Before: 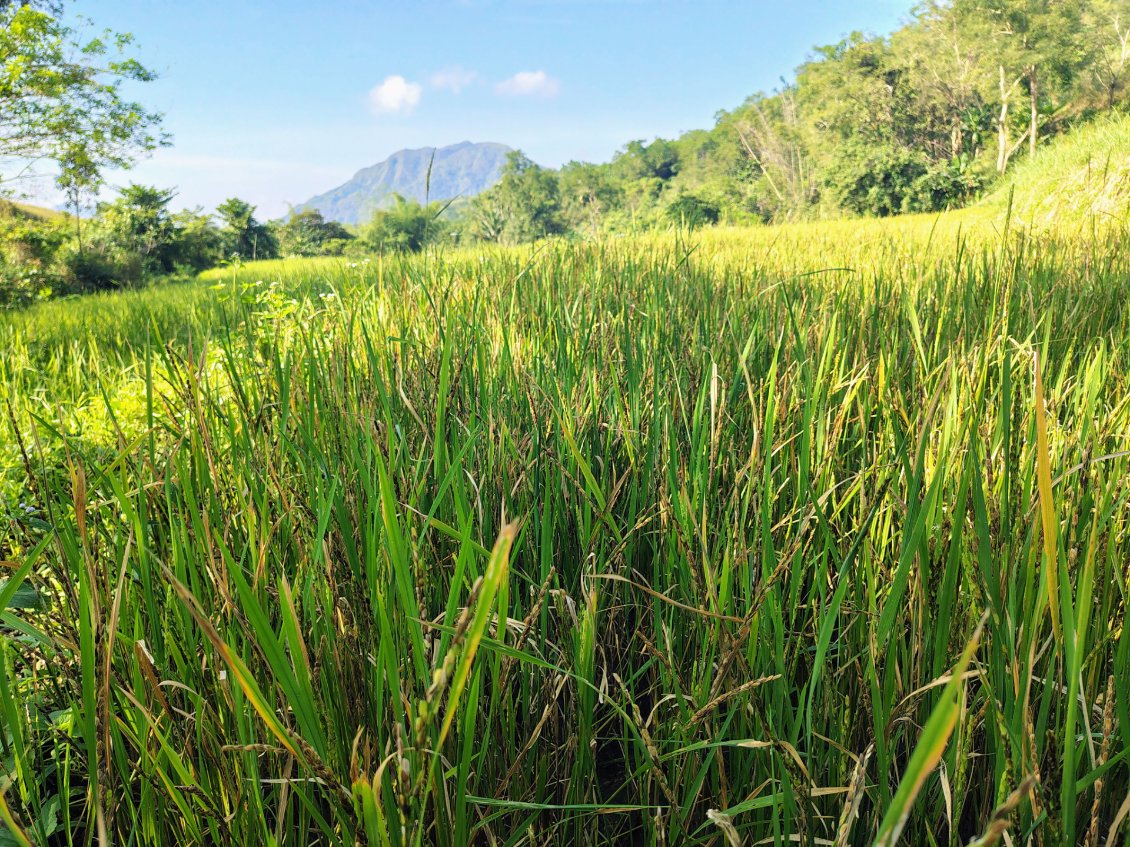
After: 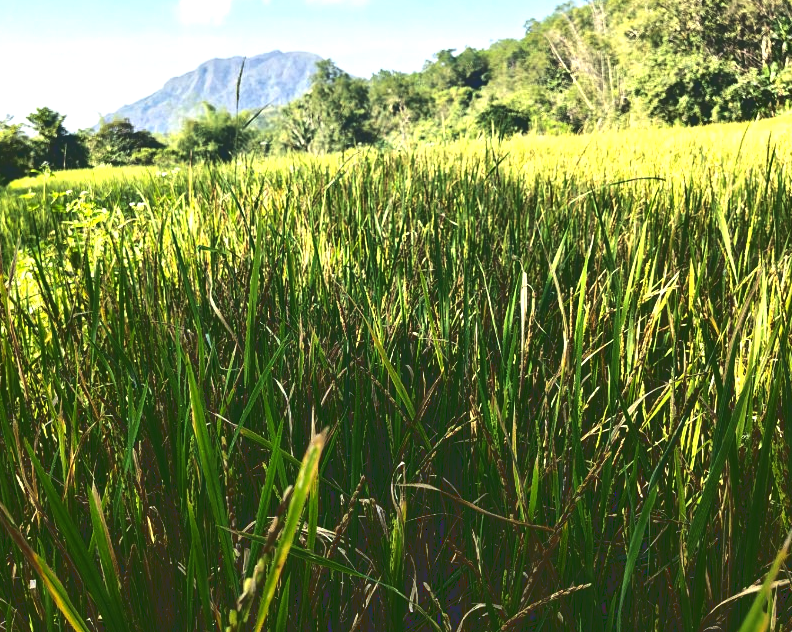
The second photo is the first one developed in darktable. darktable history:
crop and rotate: left 16.895%, top 10.761%, right 12.985%, bottom 14.516%
levels: levels [0.062, 0.494, 0.925]
exposure: exposure -0.055 EV, compensate exposure bias true, compensate highlight preservation false
base curve: curves: ch0 [(0, 0.036) (0.083, 0.04) (0.804, 1)]
